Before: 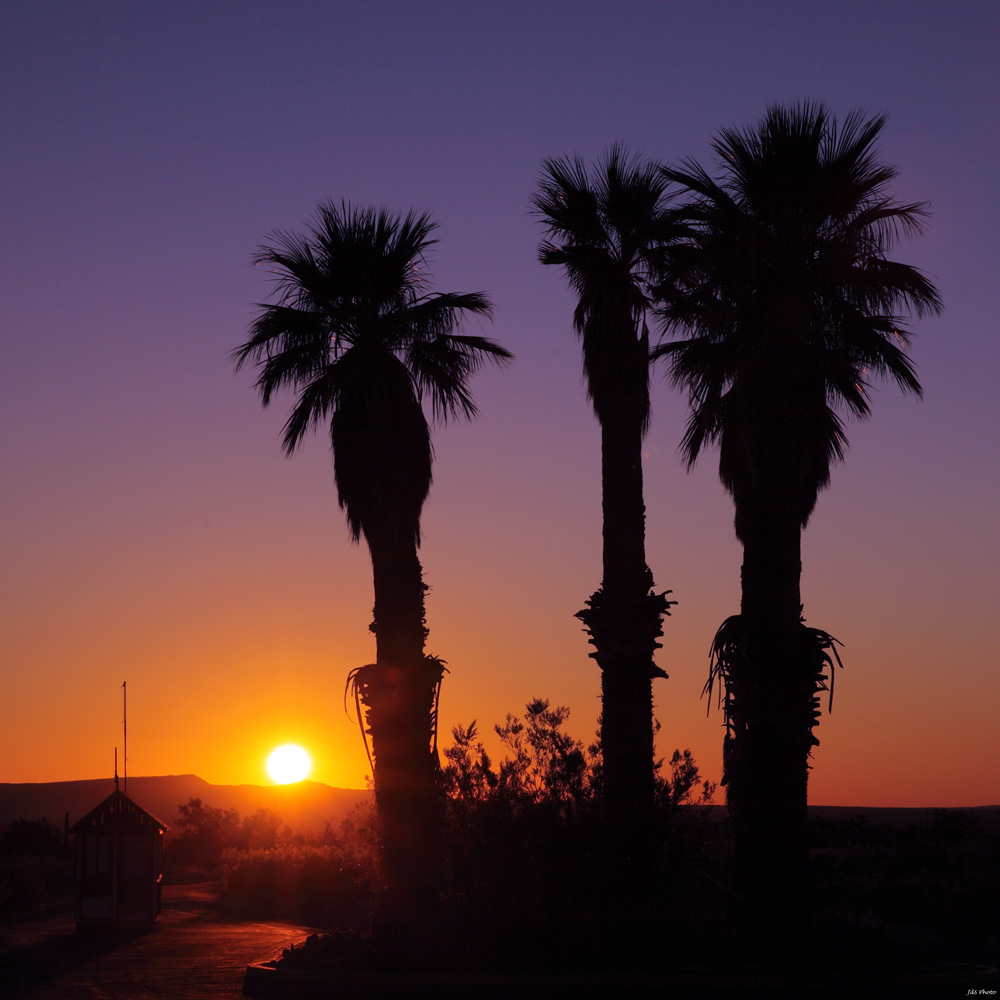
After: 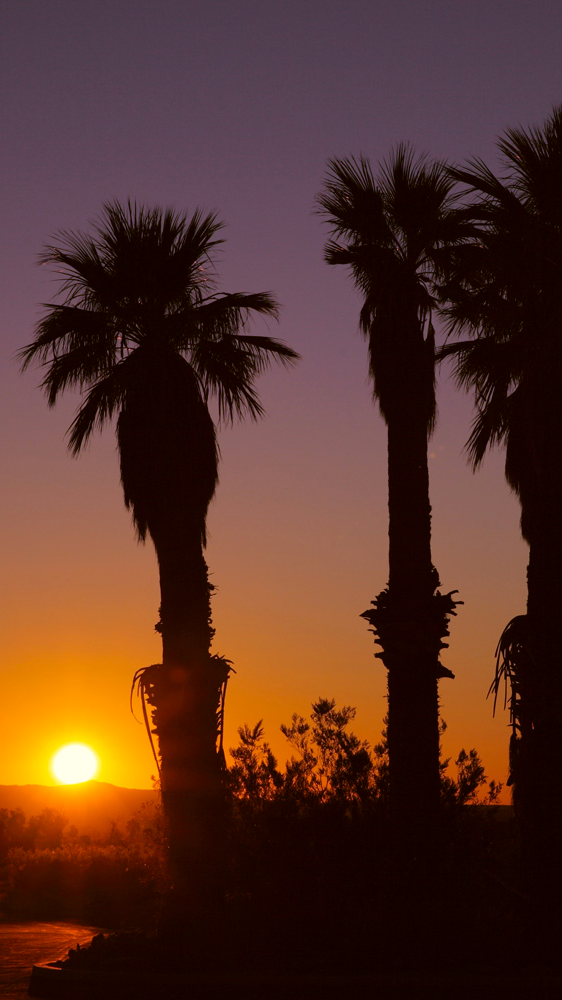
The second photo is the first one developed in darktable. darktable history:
color correction: highlights a* -1.43, highlights b* 10.12, shadows a* 0.395, shadows b* 19.35
crop: left 21.496%, right 22.254%
